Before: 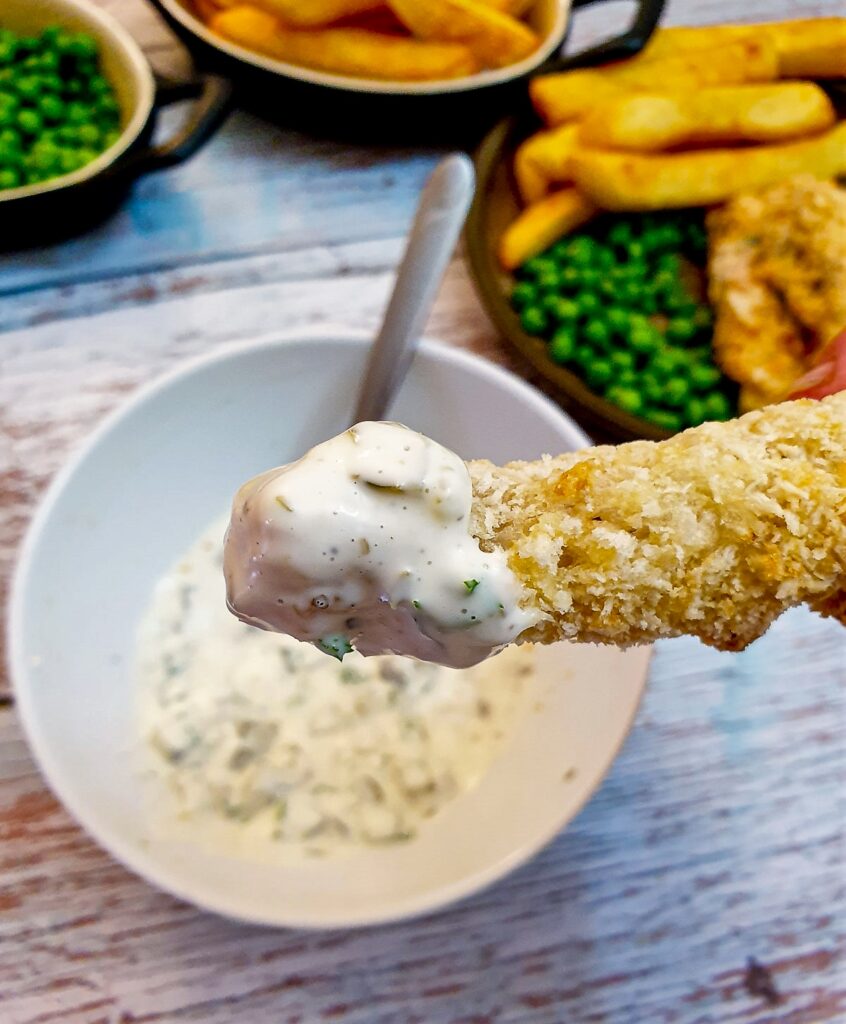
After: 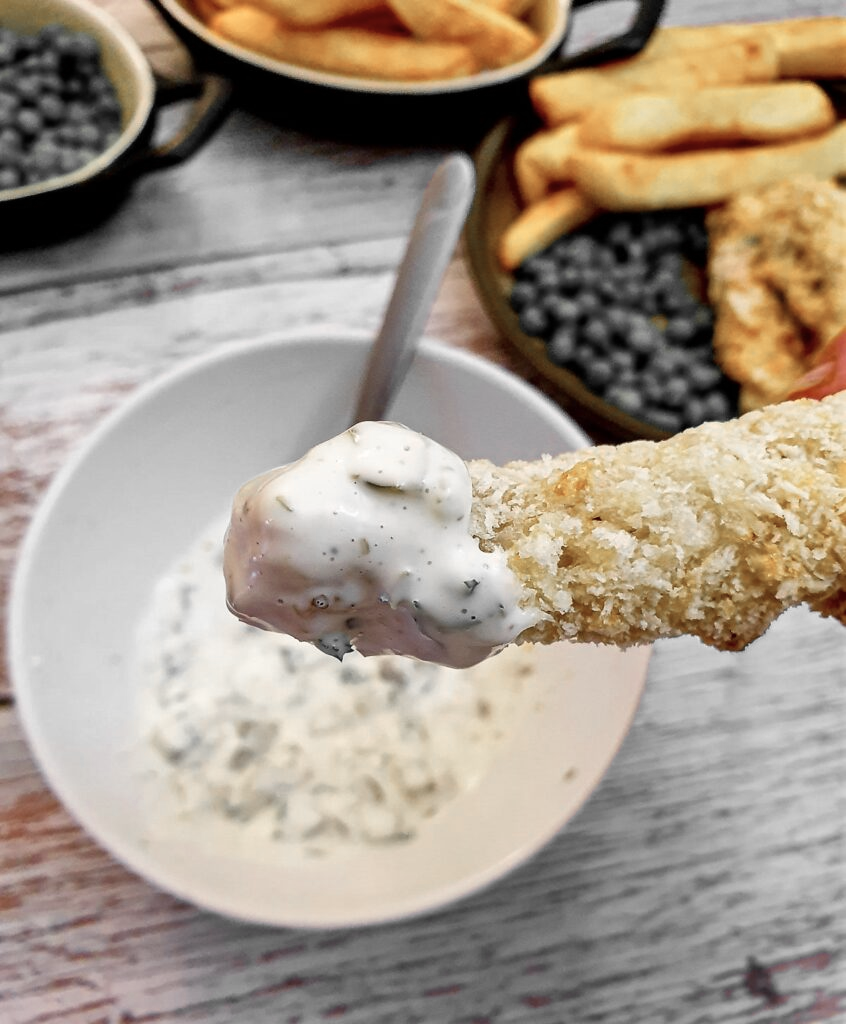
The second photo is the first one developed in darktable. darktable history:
contrast brightness saturation: saturation -0.17
color zones: curves: ch0 [(0, 0.447) (0.184, 0.543) (0.323, 0.476) (0.429, 0.445) (0.571, 0.443) (0.714, 0.451) (0.857, 0.452) (1, 0.447)]; ch1 [(0, 0.464) (0.176, 0.46) (0.287, 0.177) (0.429, 0.002) (0.571, 0) (0.714, 0) (0.857, 0) (1, 0.464)], mix 20%
